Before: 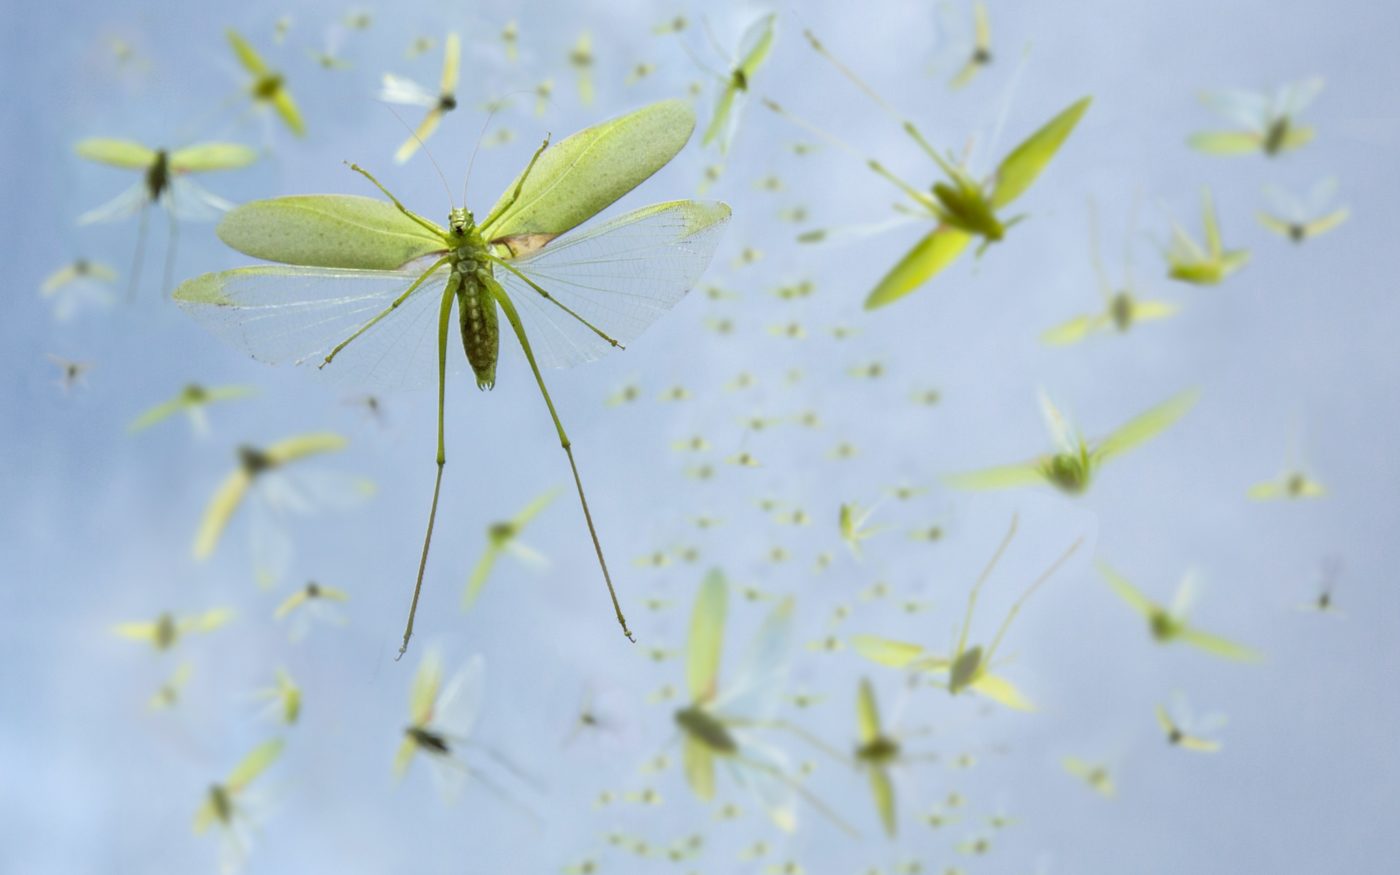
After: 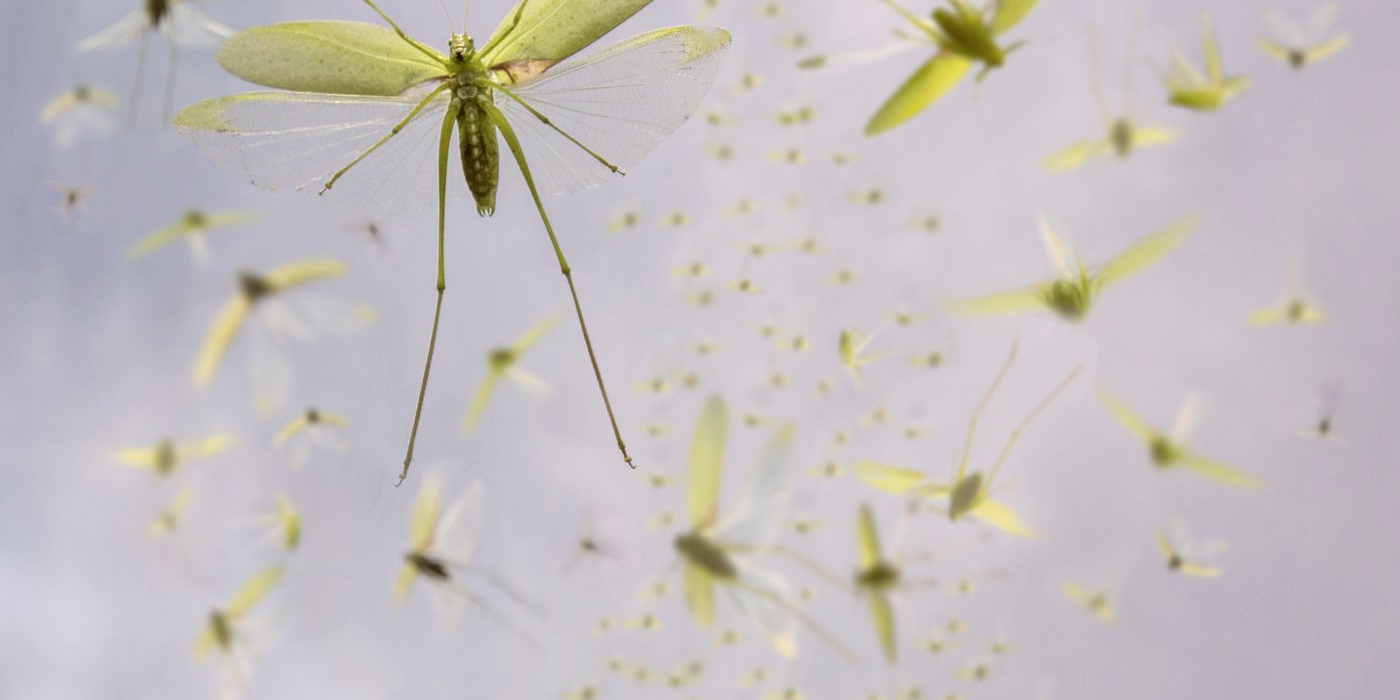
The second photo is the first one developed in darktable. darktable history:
contrast brightness saturation: saturation -0.1
color correction: highlights a* 6.27, highlights b* 8.19, shadows a* 5.94, shadows b* 7.23, saturation 0.9
crop and rotate: top 19.998%
